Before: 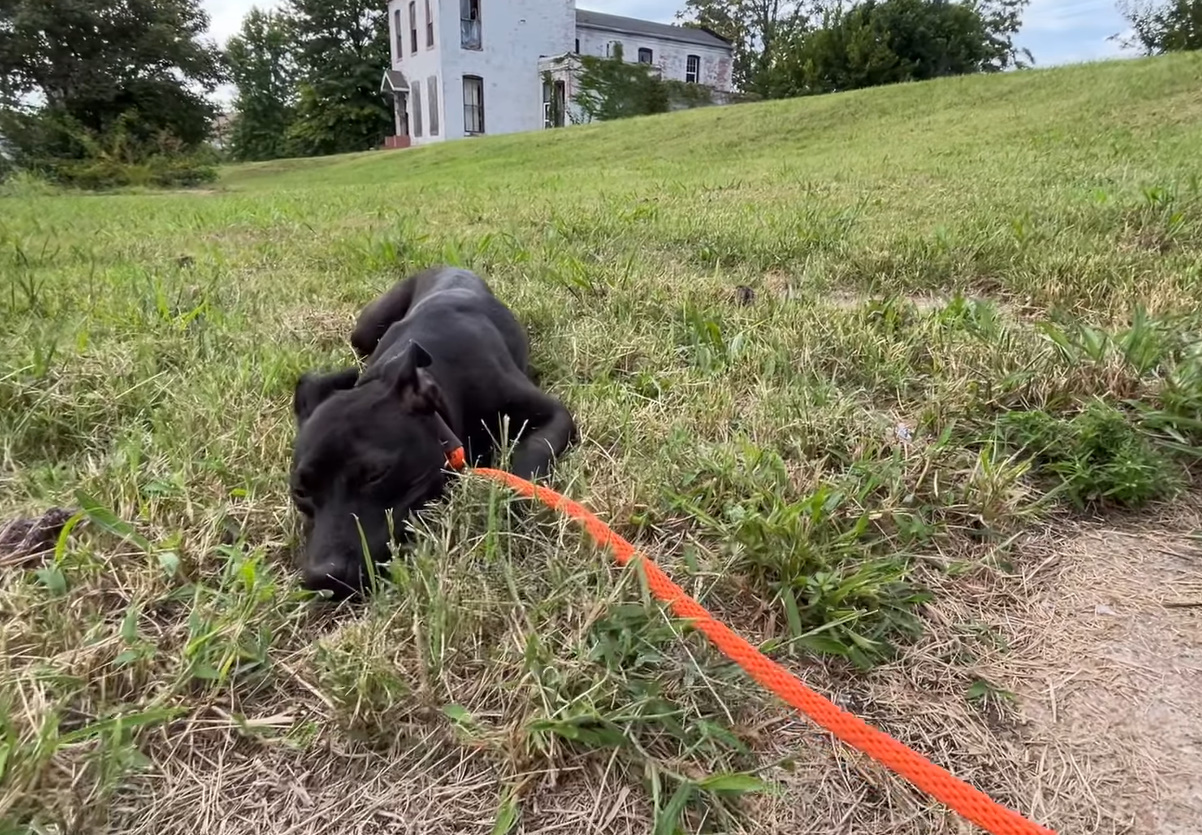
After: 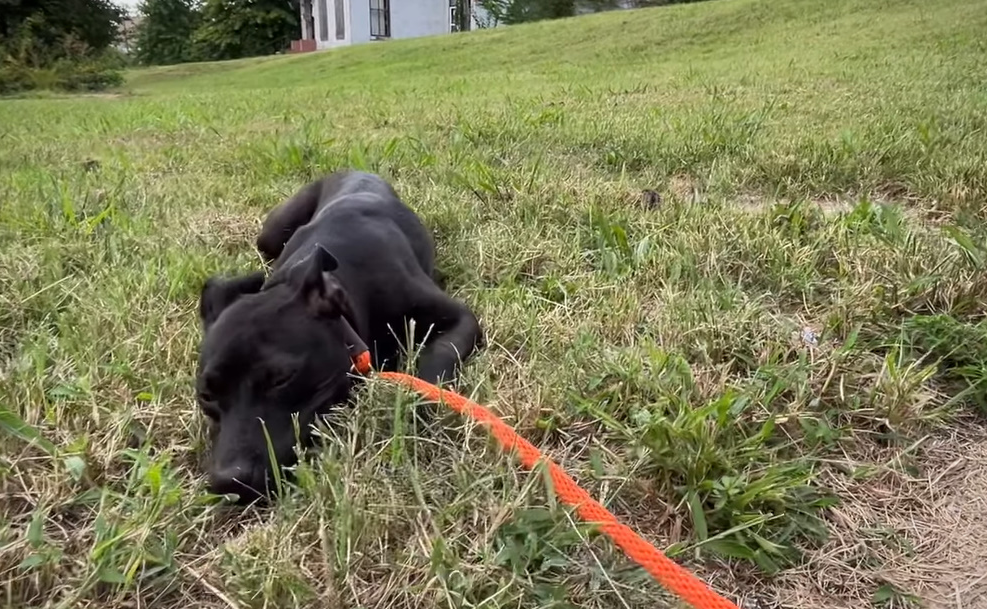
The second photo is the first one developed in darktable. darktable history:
vignetting: brightness -0.307, saturation -0.063
crop: left 7.859%, top 11.54%, right 9.951%, bottom 15.411%
